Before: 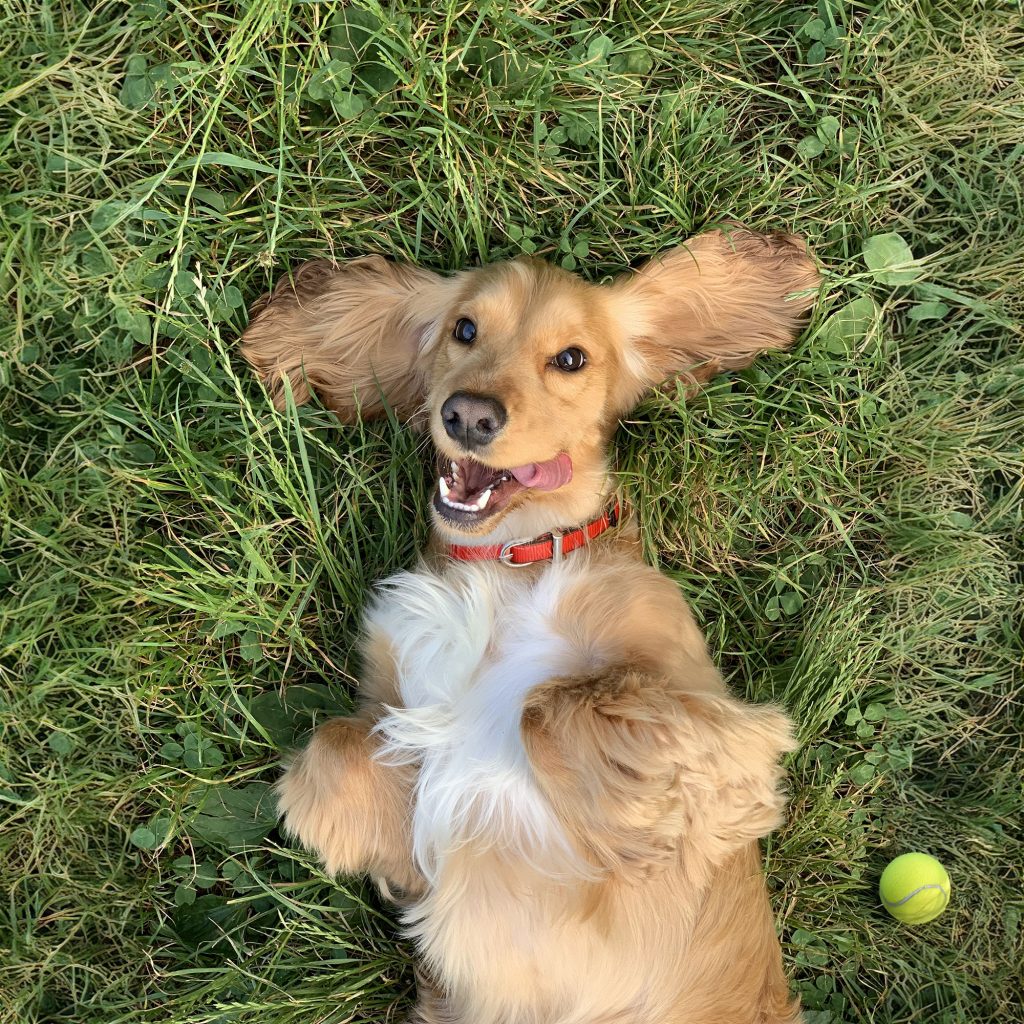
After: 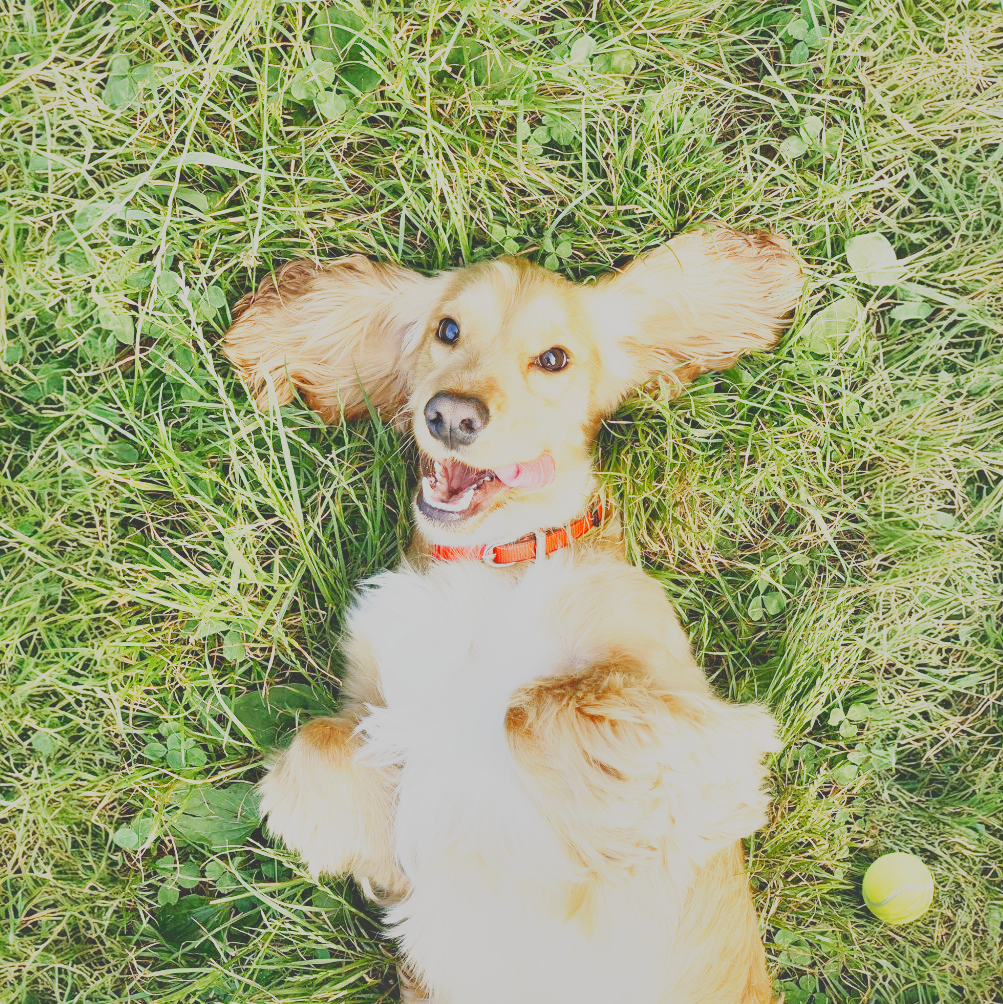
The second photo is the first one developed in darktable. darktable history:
levels: levels [0, 0.478, 1]
base curve: curves: ch0 [(0, 0) (0.007, 0.004) (0.027, 0.03) (0.046, 0.07) (0.207, 0.54) (0.442, 0.872) (0.673, 0.972) (1, 1)], preserve colors none
shadows and highlights: on, module defaults
color correction: highlights b* 0.048, saturation 0.789
exposure: exposure 0.692 EV, compensate exposure bias true, compensate highlight preservation false
crop: left 1.711%, right 0.267%, bottom 1.939%
contrast brightness saturation: contrast -0.289
